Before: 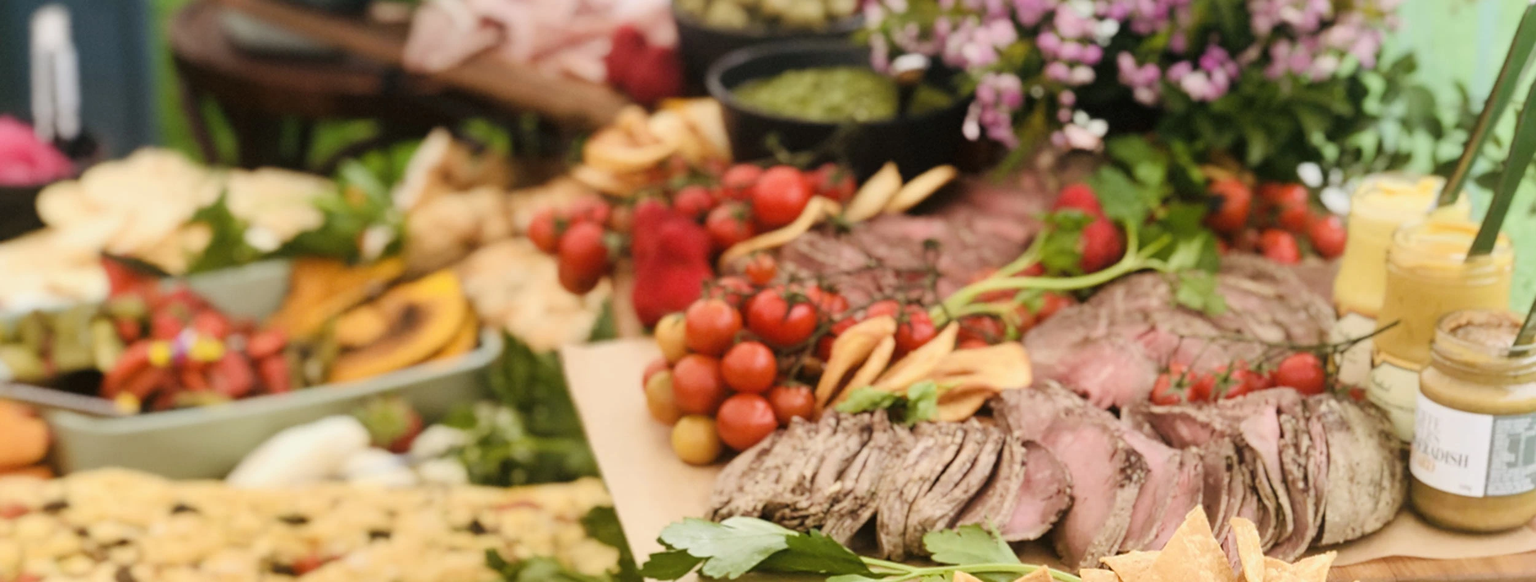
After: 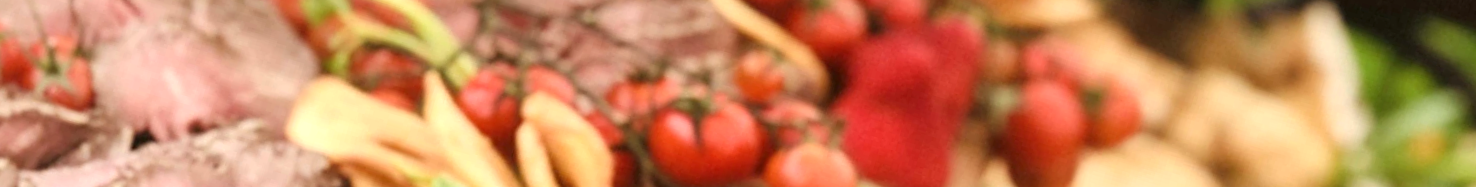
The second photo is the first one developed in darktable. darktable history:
crop and rotate: angle 16.12°, top 30.835%, bottom 35.653%
local contrast: mode bilateral grid, contrast 20, coarseness 50, detail 120%, midtone range 0.2
exposure: exposure 0.376 EV, compensate highlight preservation false
